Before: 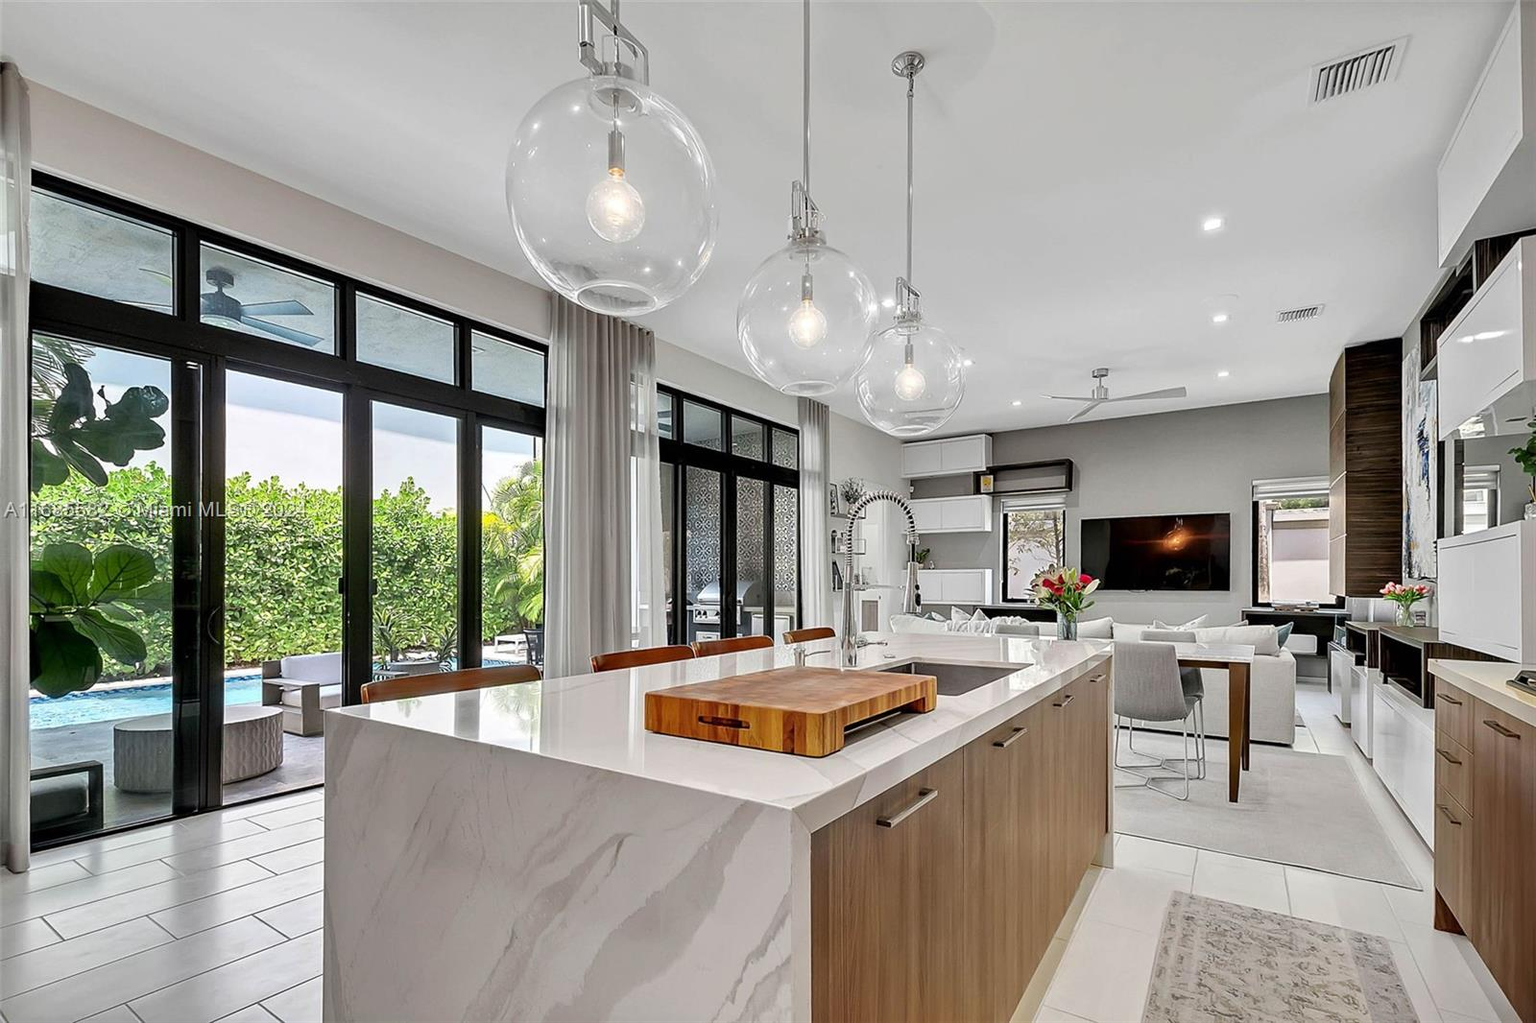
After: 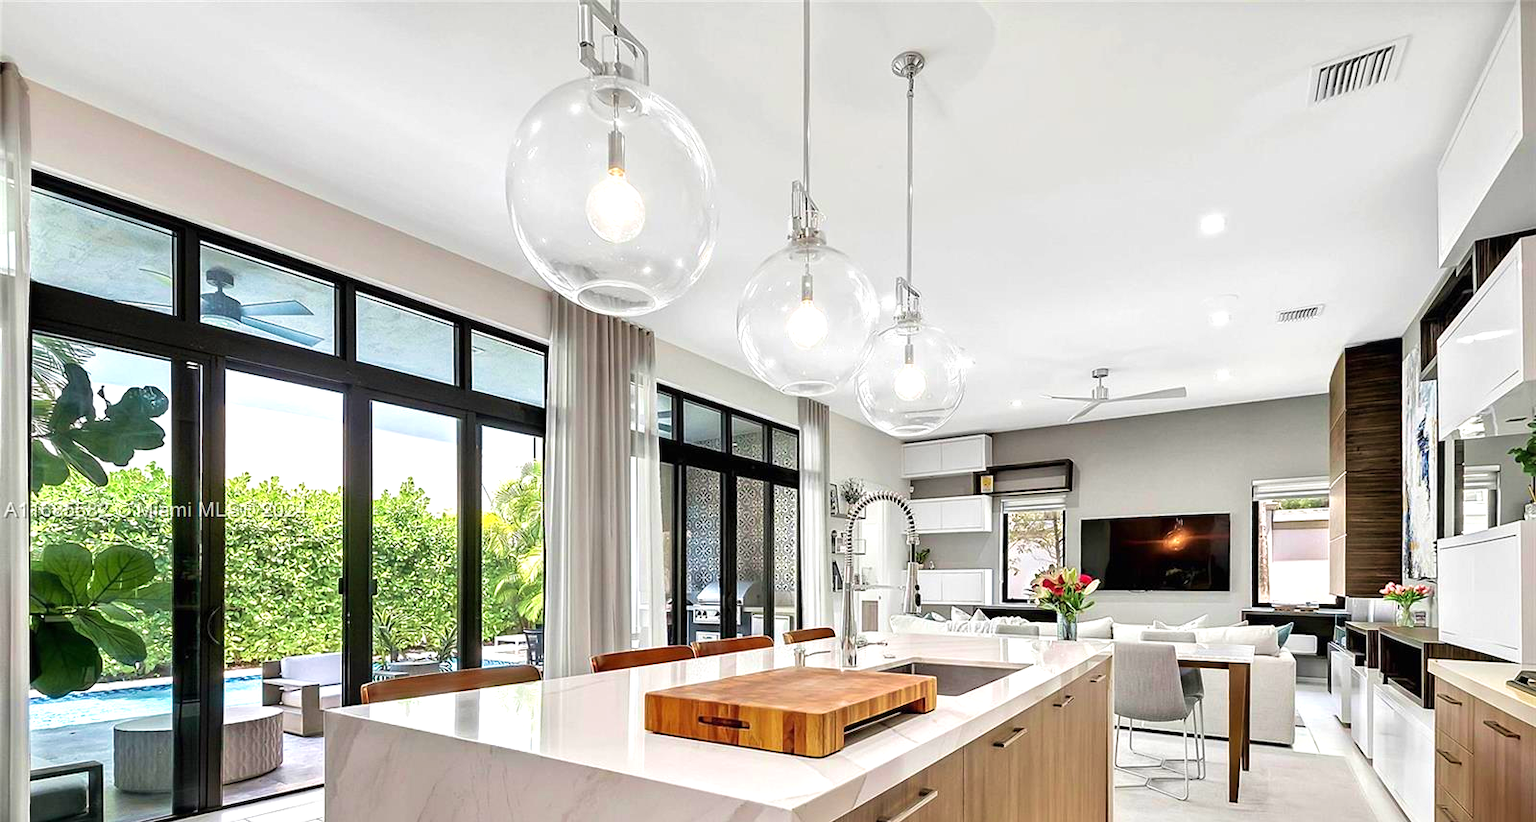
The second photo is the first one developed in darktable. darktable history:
exposure: black level correction 0, exposure 0.592 EV, compensate highlight preservation false
velvia: strength 39.09%
crop: bottom 19.557%
